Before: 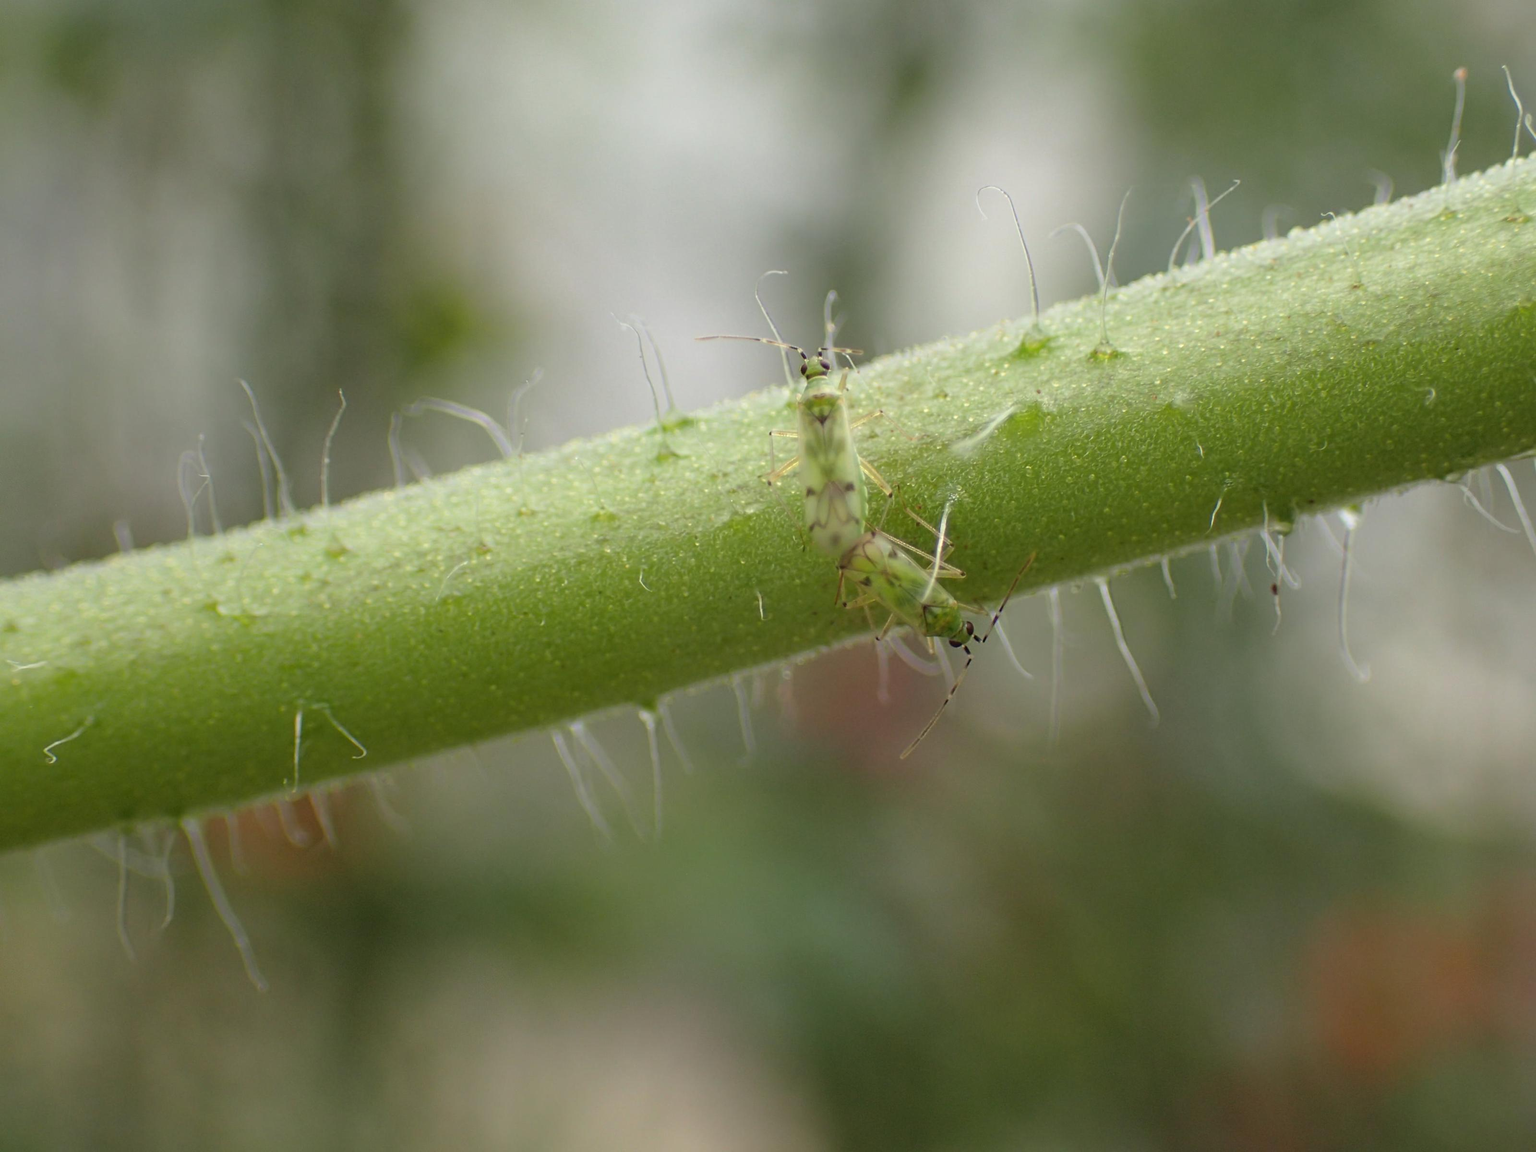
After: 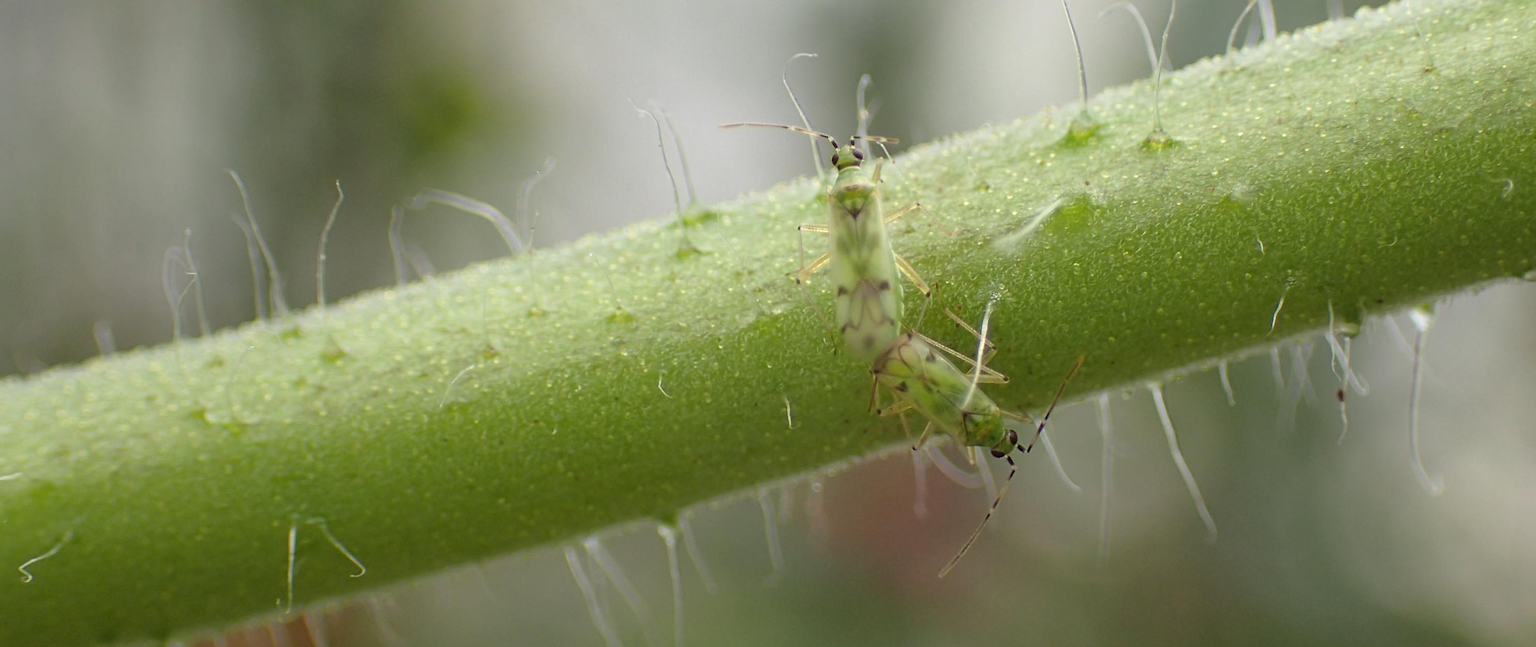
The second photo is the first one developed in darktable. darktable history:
crop: left 1.744%, top 19.225%, right 5.069%, bottom 28.357%
sharpen: amount 0.2
tone equalizer: on, module defaults
